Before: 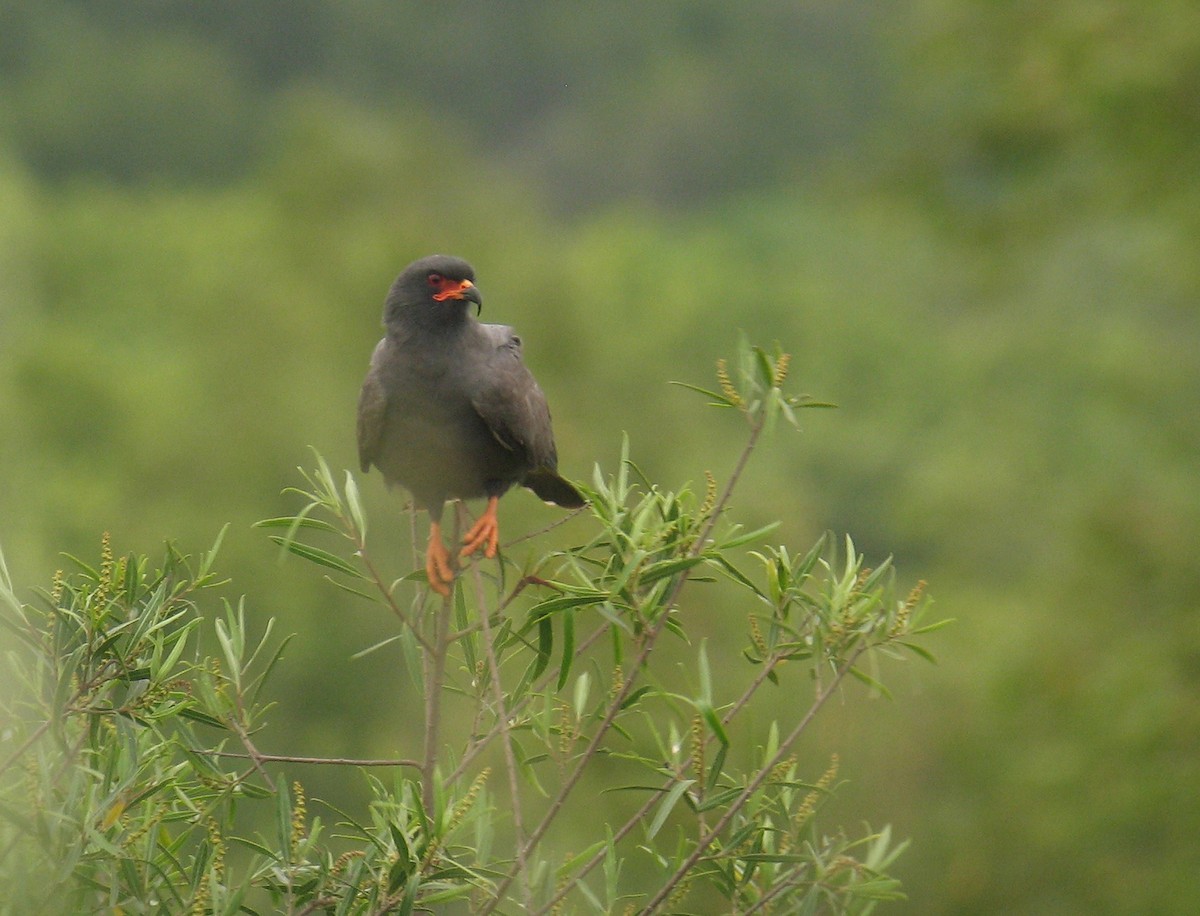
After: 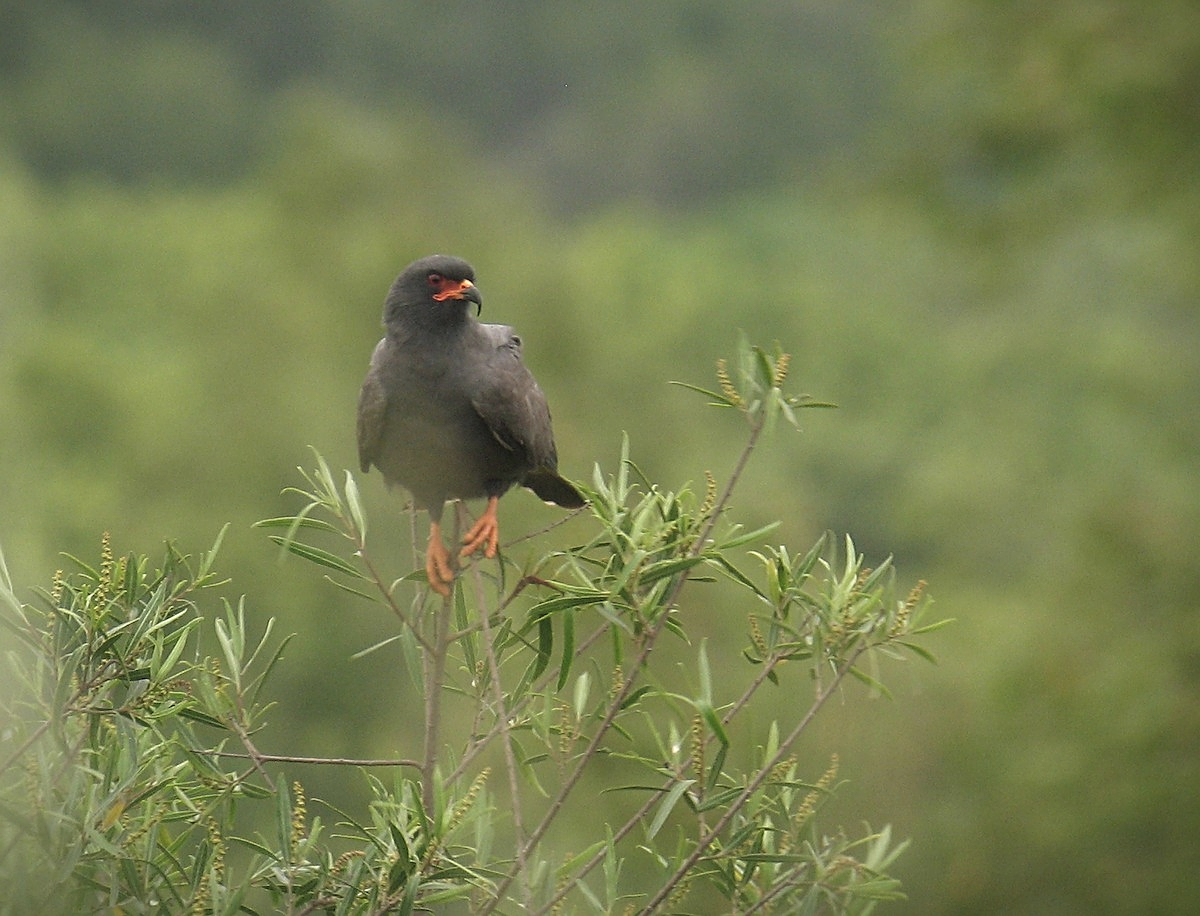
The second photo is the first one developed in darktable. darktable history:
exposure: exposure 0.2 EV, compensate highlight preservation false
vignetting: fall-off start 97.23%, saturation -0.024, center (-0.033, -0.042), width/height ratio 1.179, unbound false
levels: levels [0, 0.51, 1]
contrast brightness saturation: saturation -0.17
sharpen: on, module defaults
